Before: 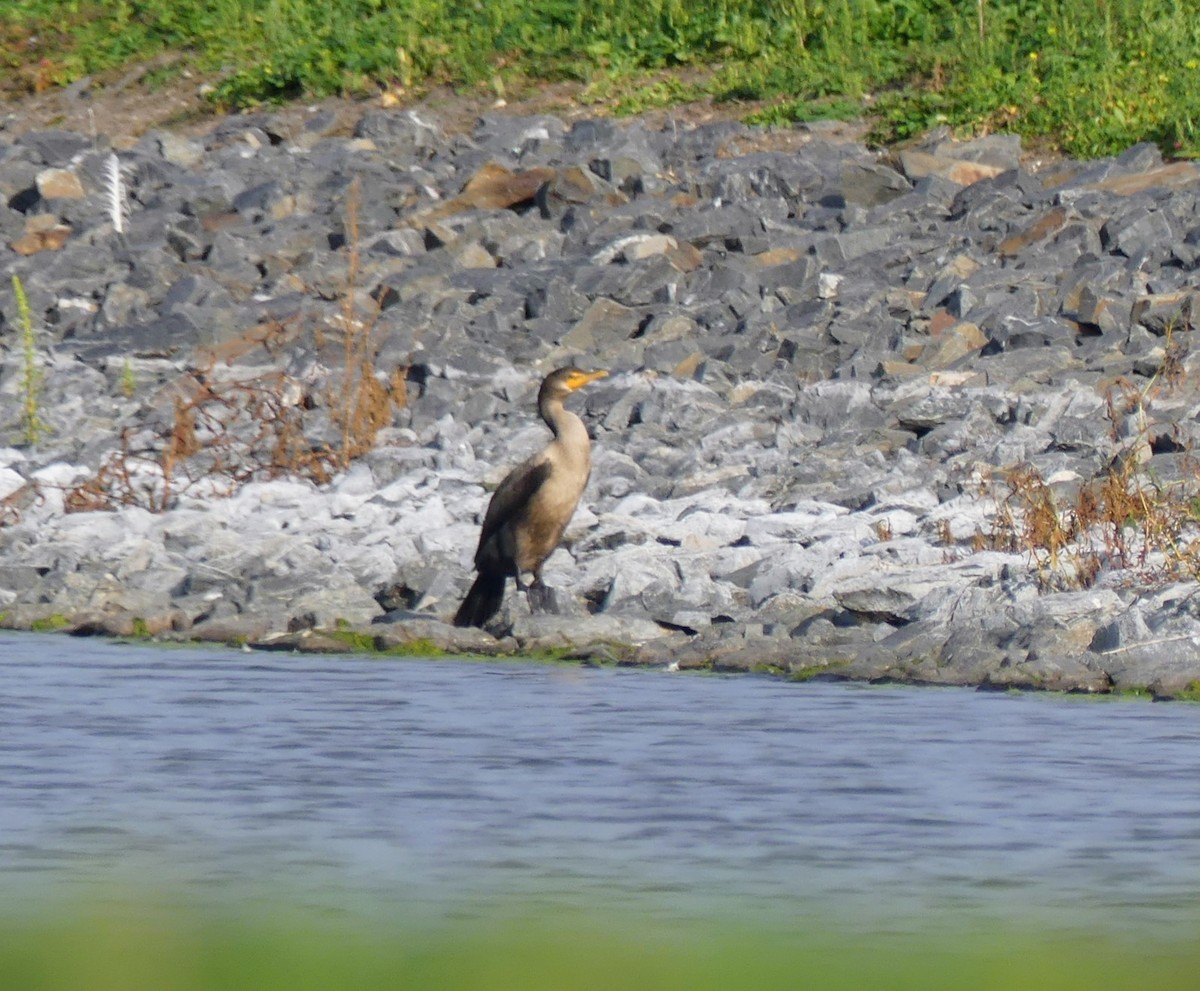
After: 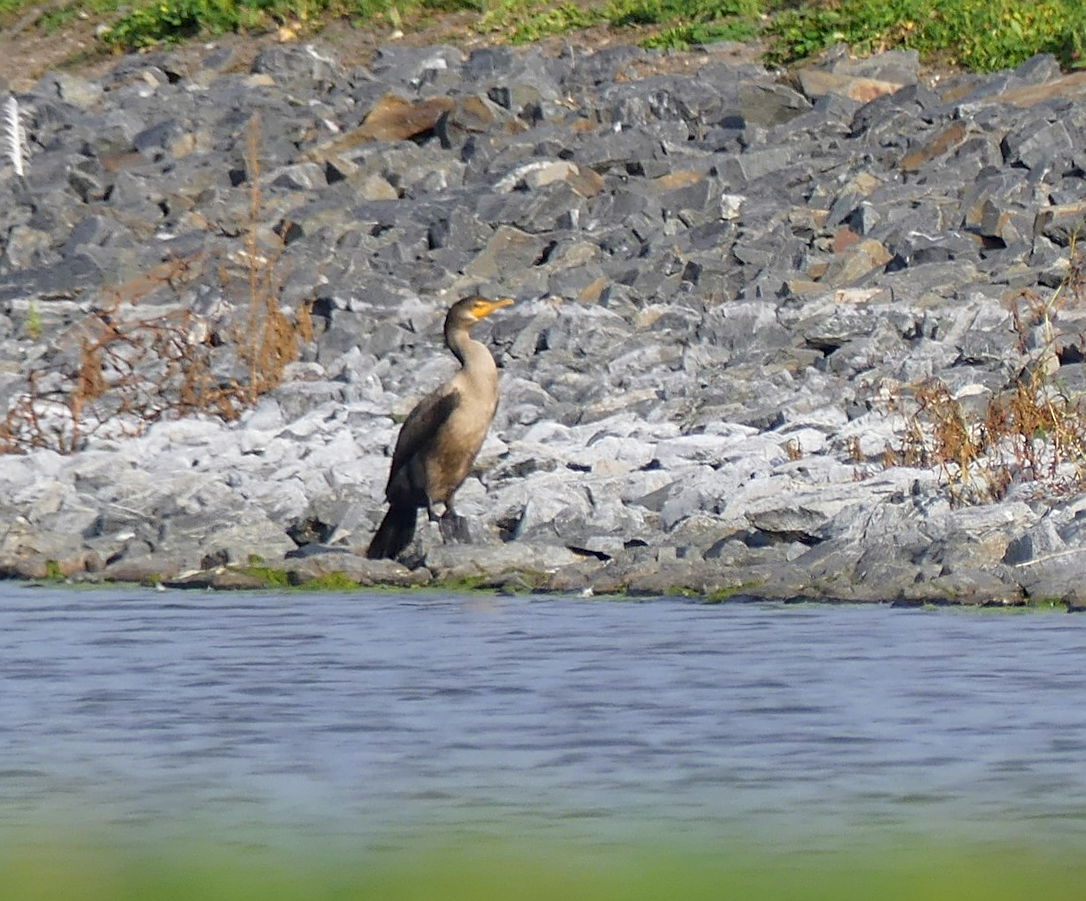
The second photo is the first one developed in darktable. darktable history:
crop and rotate: angle 1.77°, left 6.096%, top 5.694%
sharpen: amount 0.578
